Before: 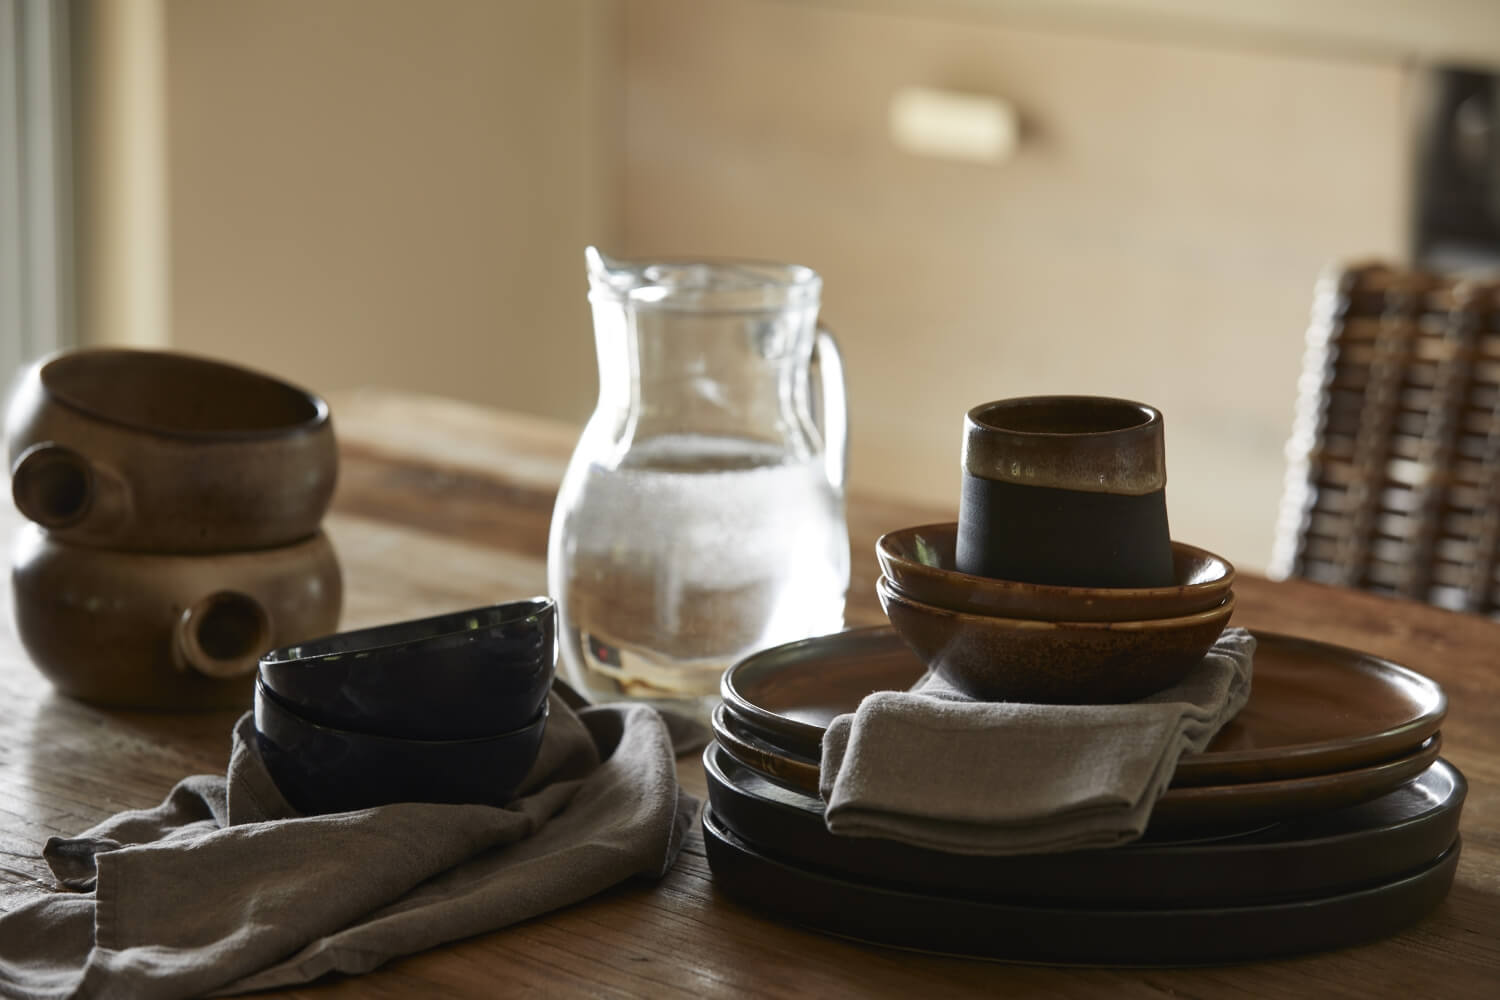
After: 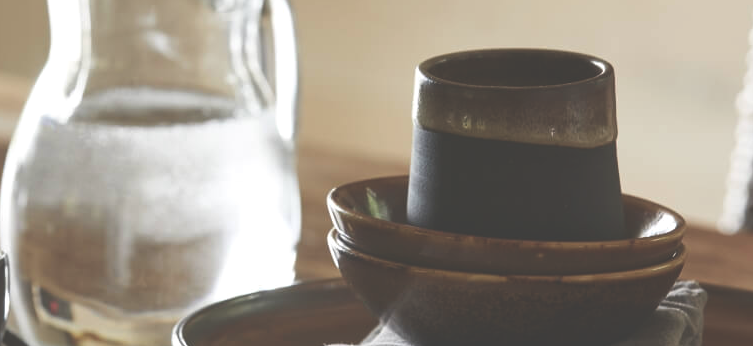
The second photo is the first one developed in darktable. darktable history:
exposure: black level correction -0.041, exposure 0.064 EV, compensate highlight preservation false
crop: left 36.607%, top 34.735%, right 13.146%, bottom 30.611%
